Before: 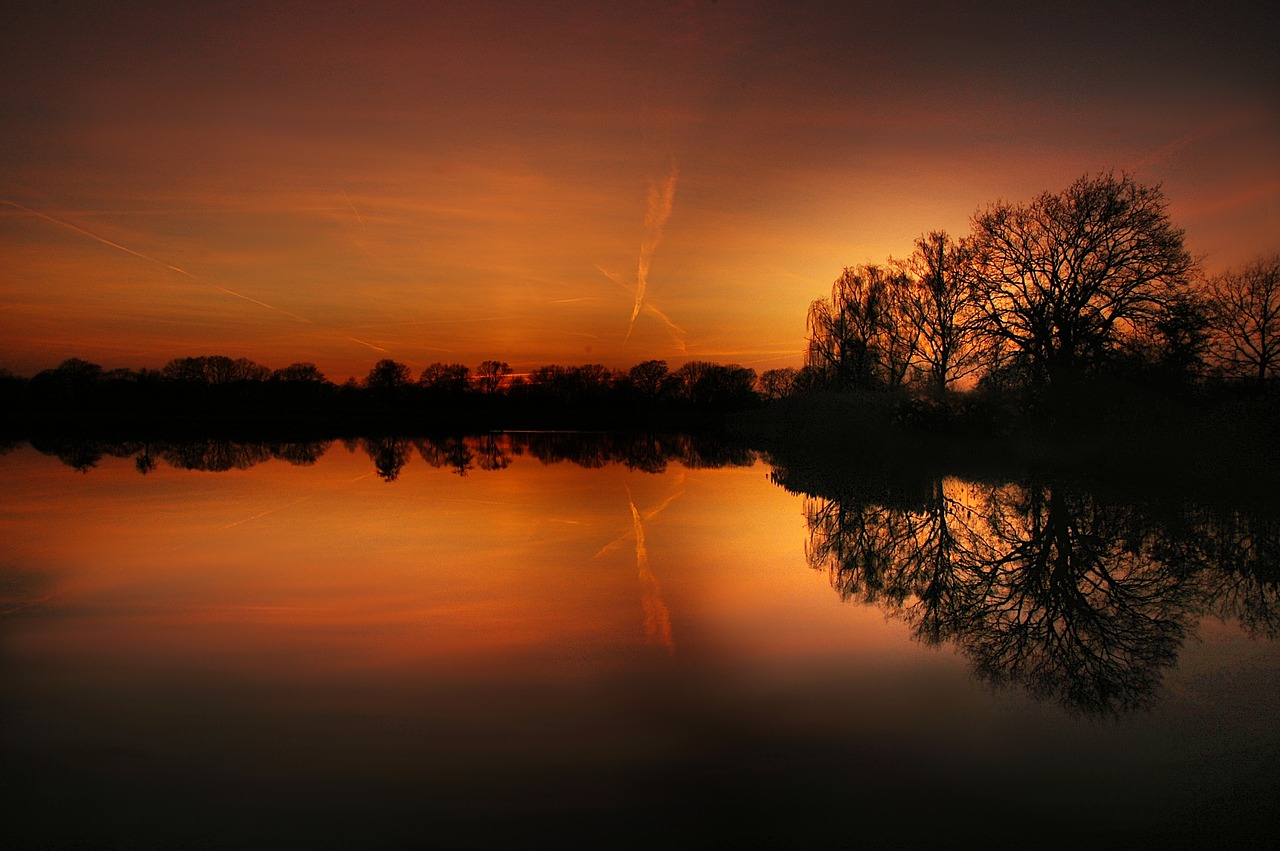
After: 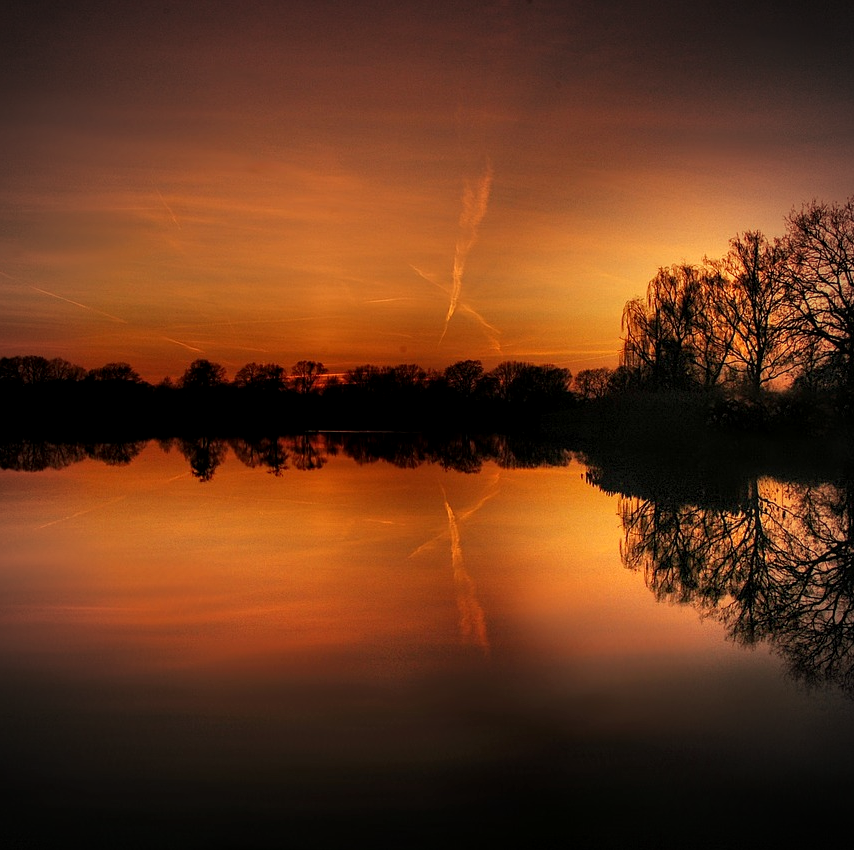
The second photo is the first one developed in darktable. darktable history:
local contrast: on, module defaults
crop and rotate: left 14.482%, right 18.775%
vignetting: on, module defaults
